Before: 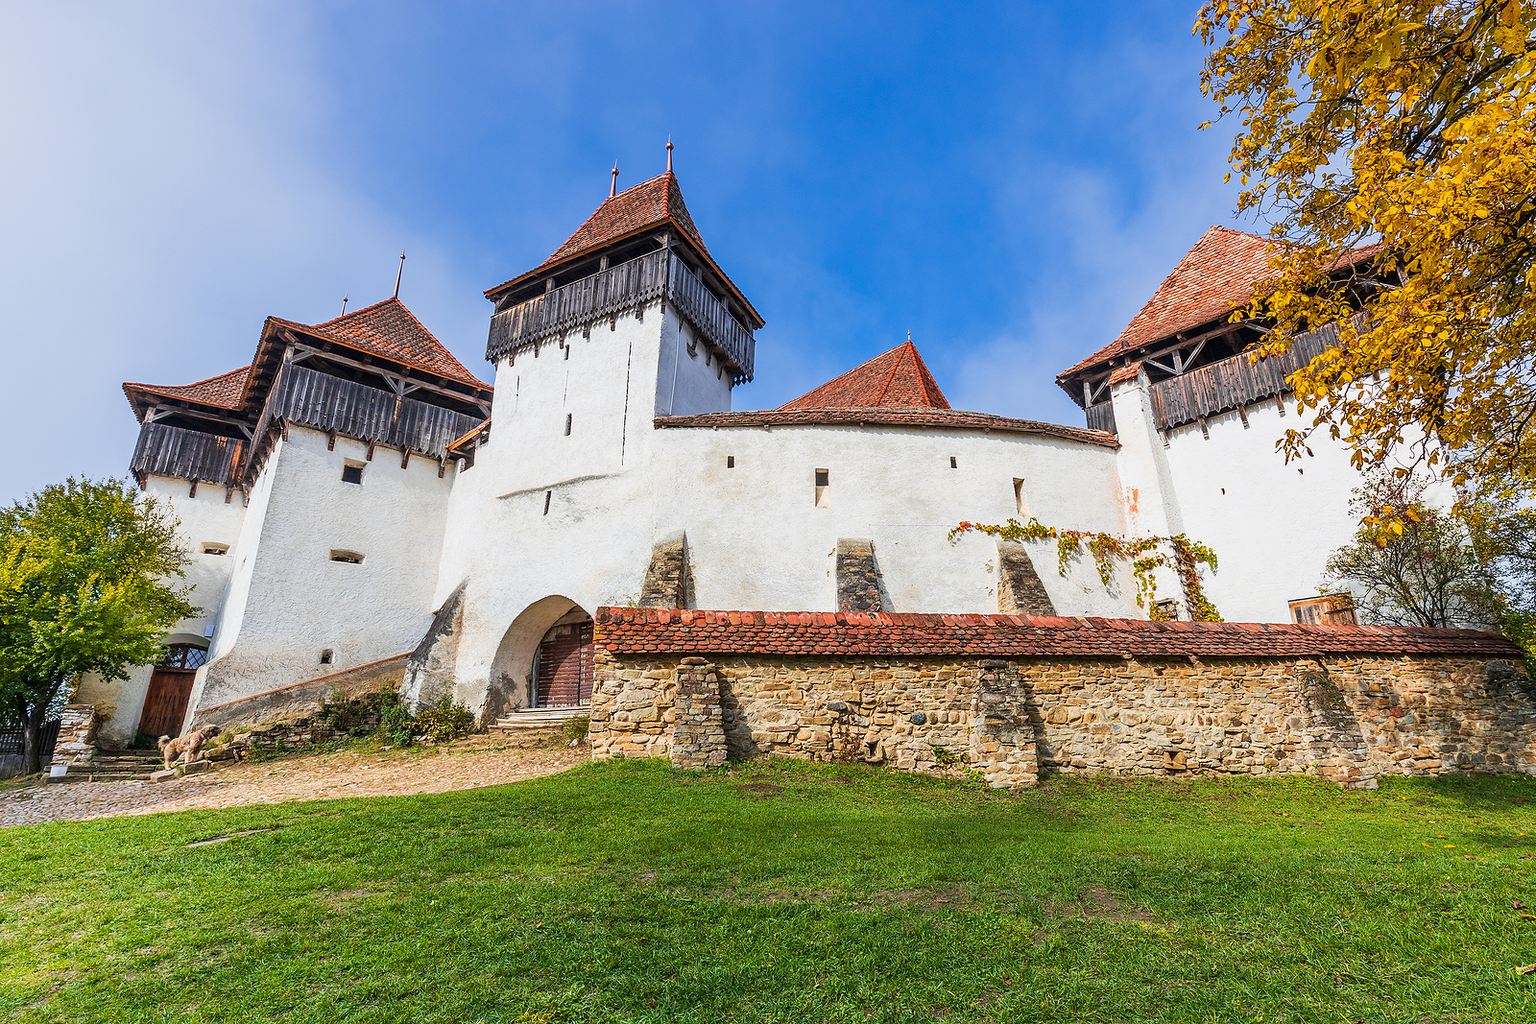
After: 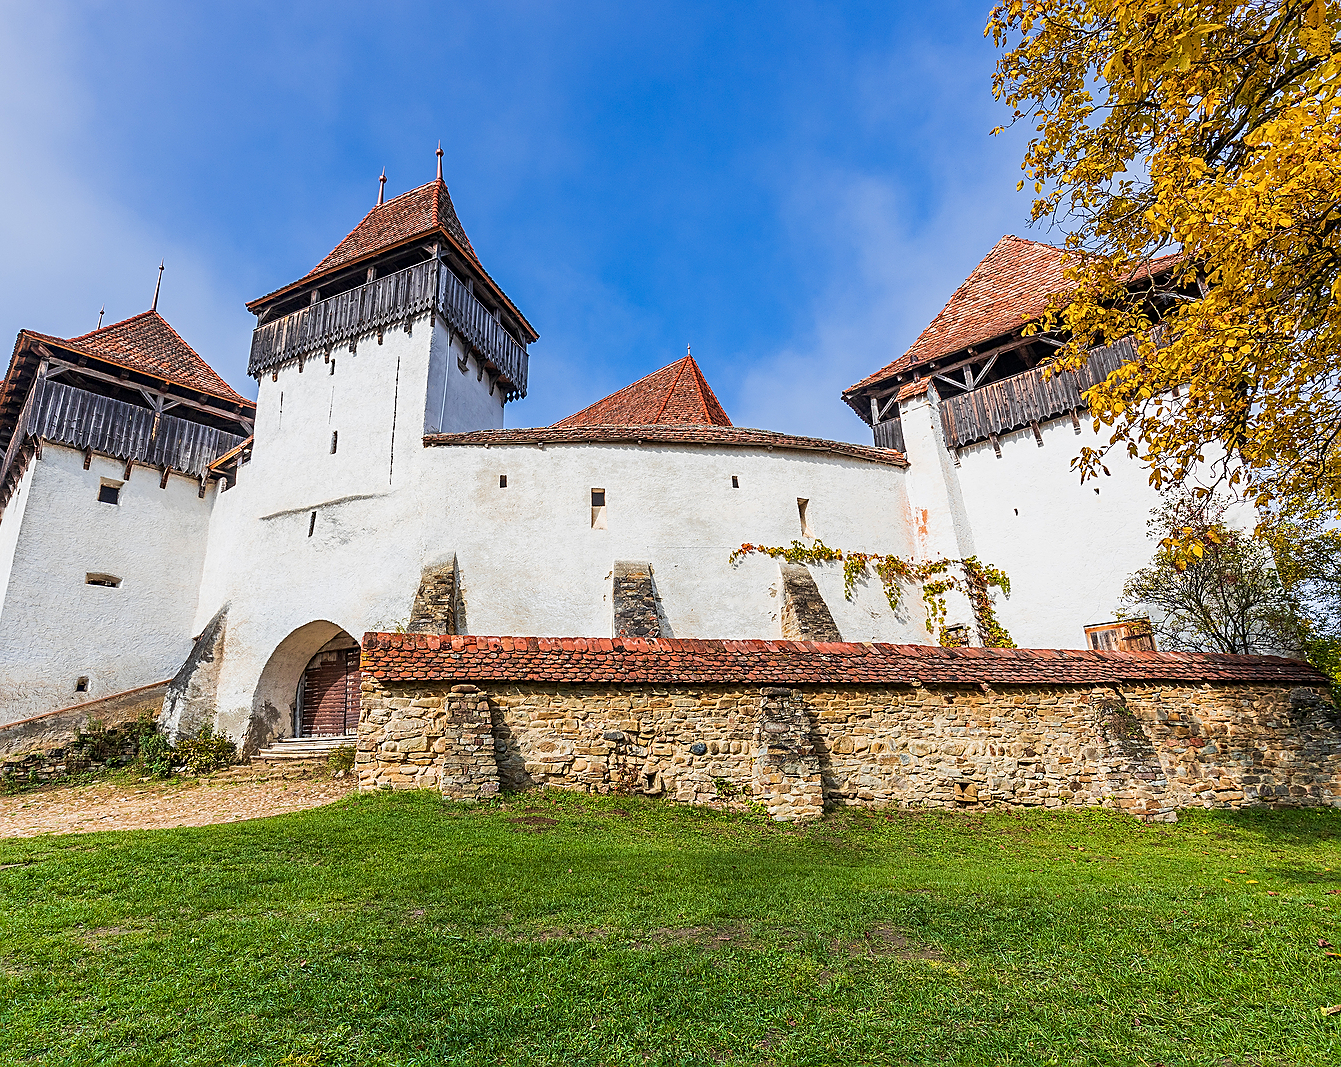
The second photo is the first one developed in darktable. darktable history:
sharpen: on, module defaults
crop: left 16.145%
exposure: black level correction 0.001, compensate highlight preservation false
